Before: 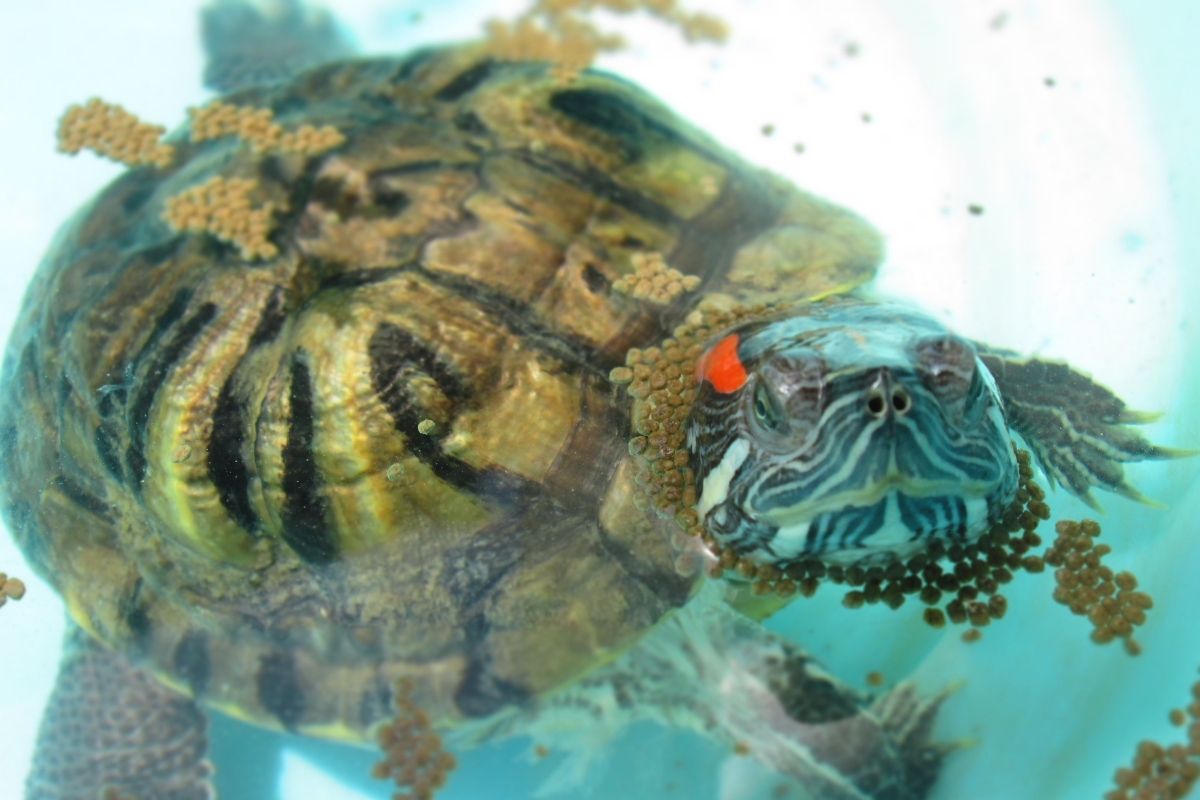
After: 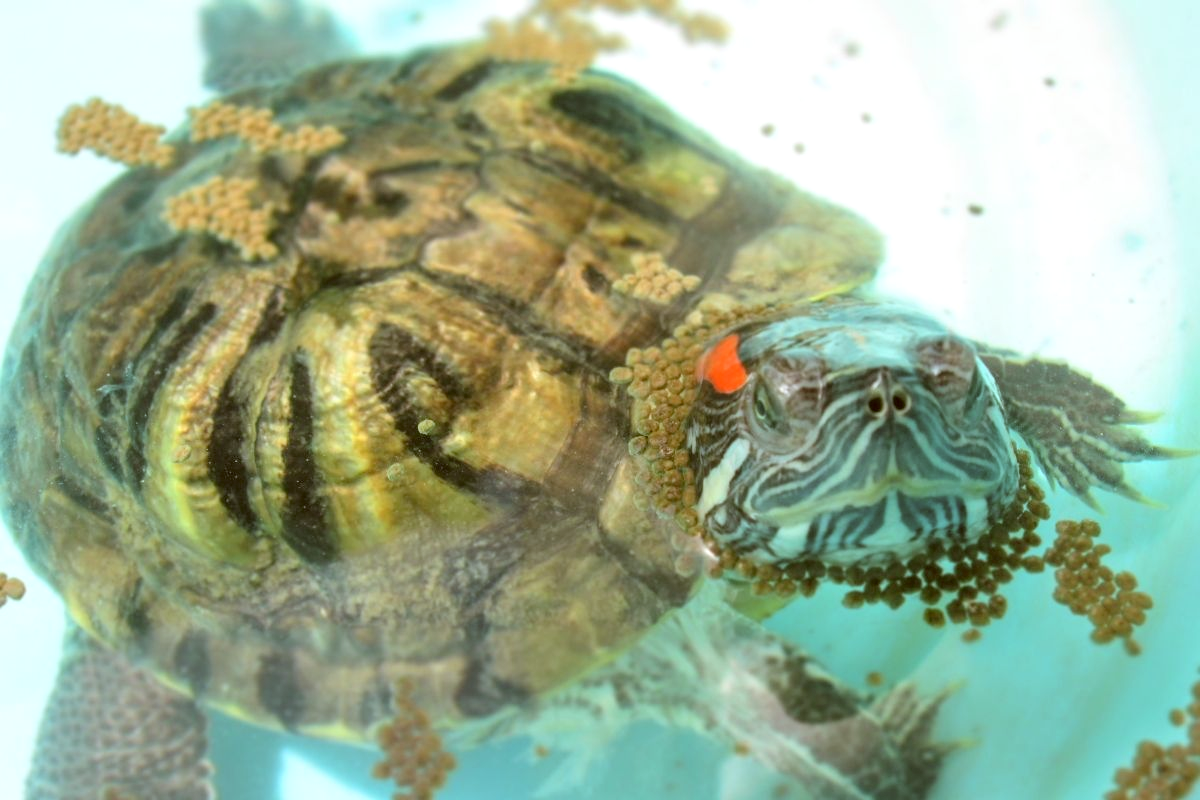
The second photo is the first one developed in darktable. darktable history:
local contrast: on, module defaults
color correction: highlights a* -0.545, highlights b* 0.166, shadows a* 4.26, shadows b* 20.14
contrast brightness saturation: brightness 0.154
